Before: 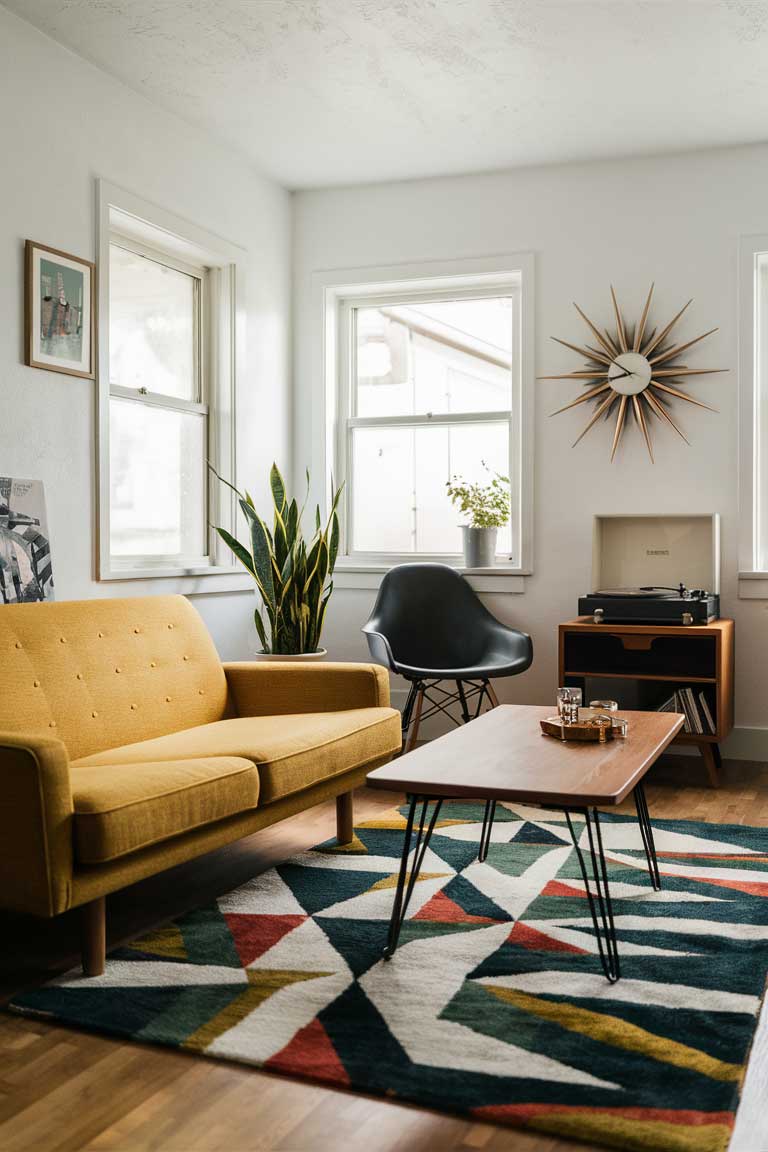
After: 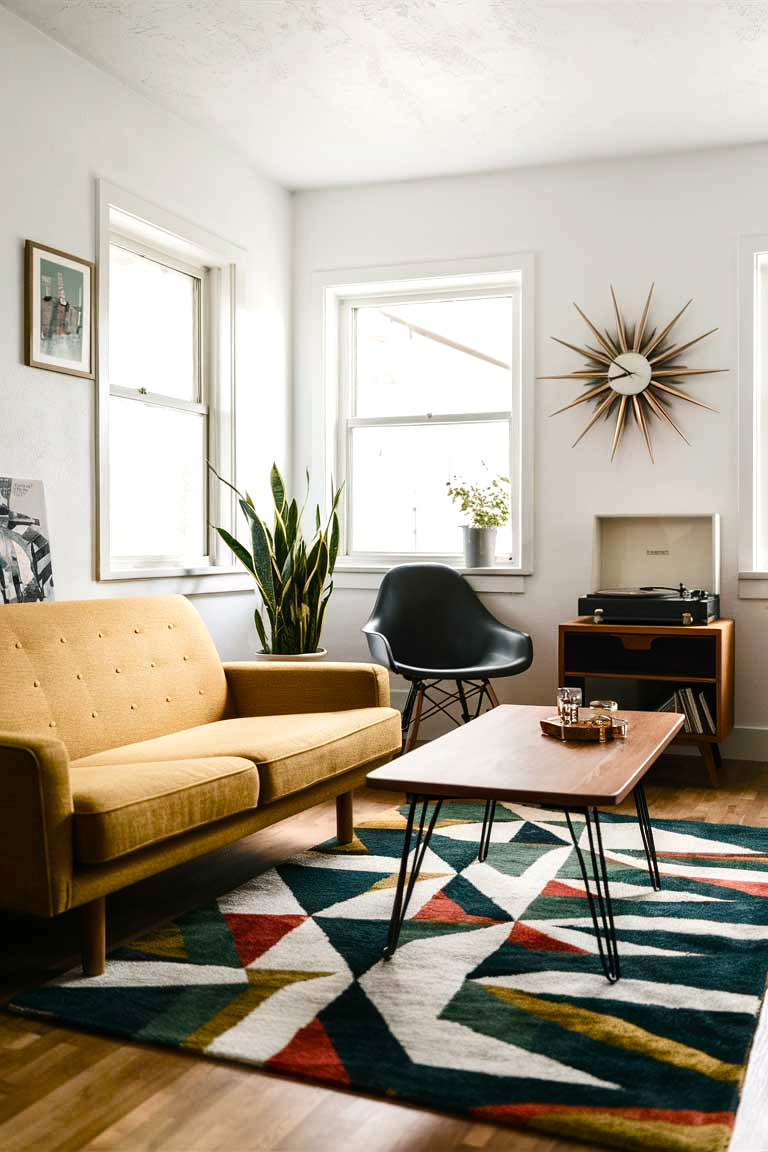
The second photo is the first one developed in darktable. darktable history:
tone equalizer: -8 EV -0.75 EV, -7 EV -0.7 EV, -6 EV -0.6 EV, -5 EV -0.4 EV, -3 EV 0.4 EV, -2 EV 0.6 EV, -1 EV 0.7 EV, +0 EV 0.75 EV, edges refinement/feathering 500, mask exposure compensation -1.57 EV, preserve details no
velvia: strength 6%
color balance rgb: shadows lift › chroma 1%, shadows lift › hue 113°, highlights gain › chroma 0.2%, highlights gain › hue 333°, perceptual saturation grading › global saturation 20%, perceptual saturation grading › highlights -50%, perceptual saturation grading › shadows 25%, contrast -10%
